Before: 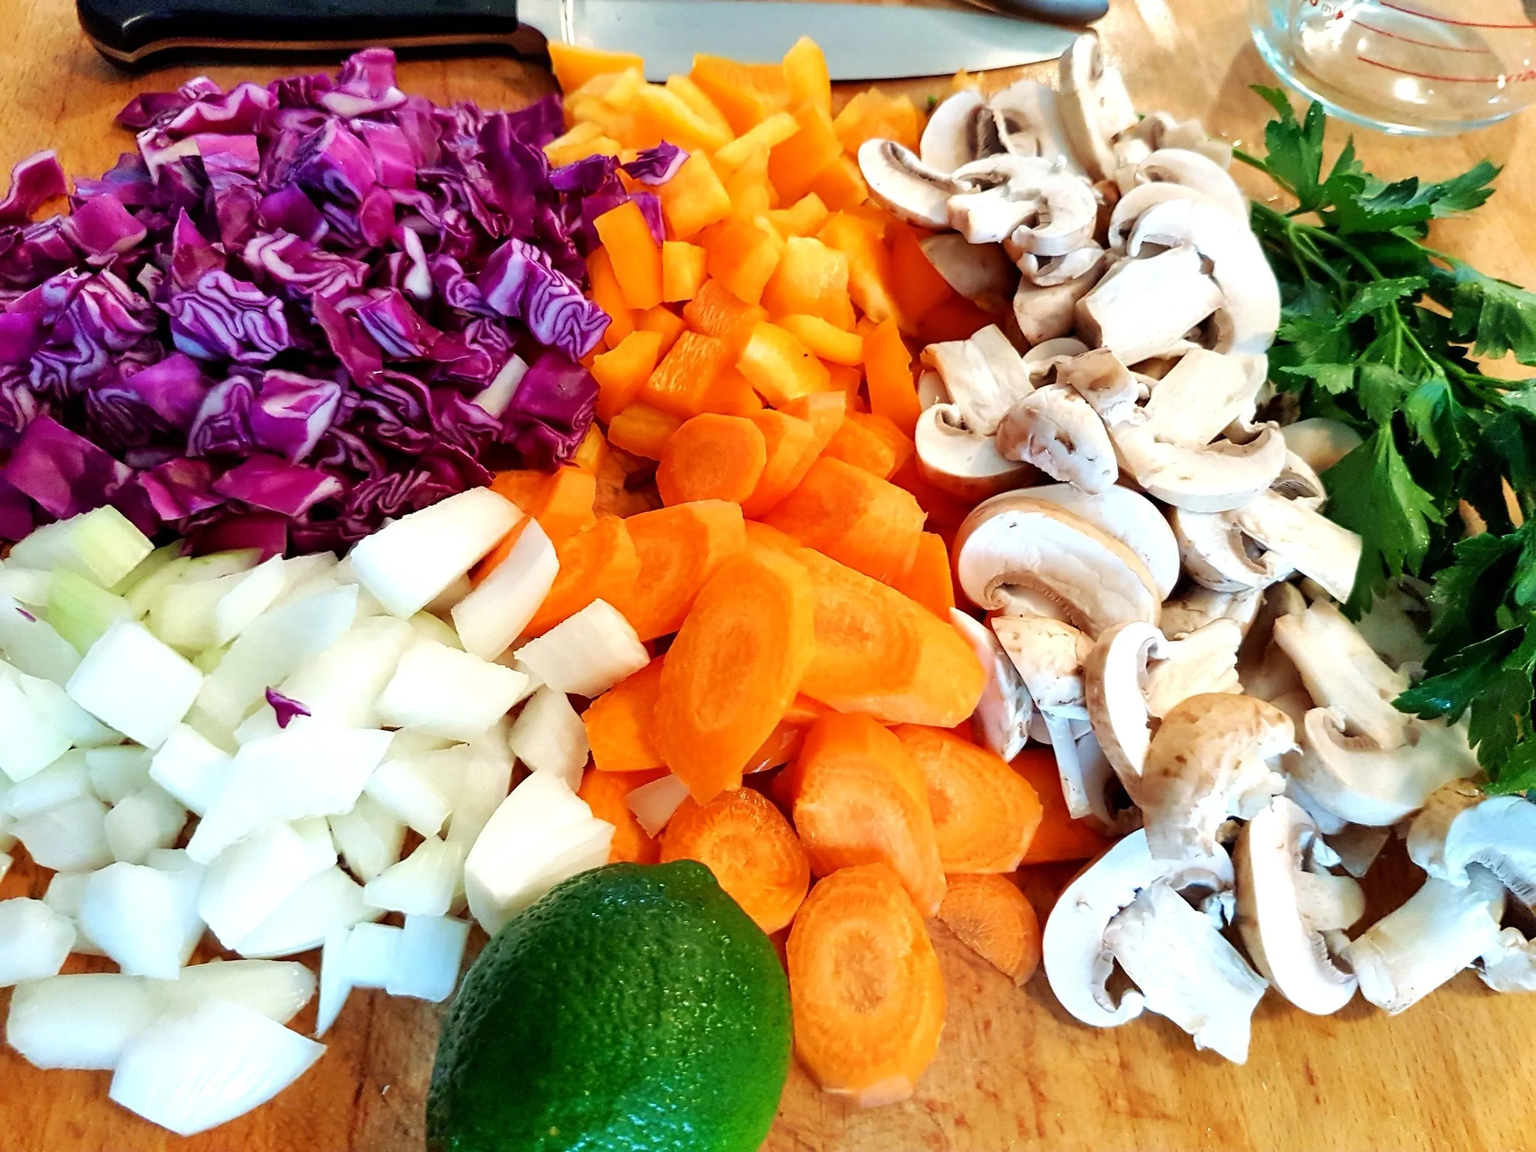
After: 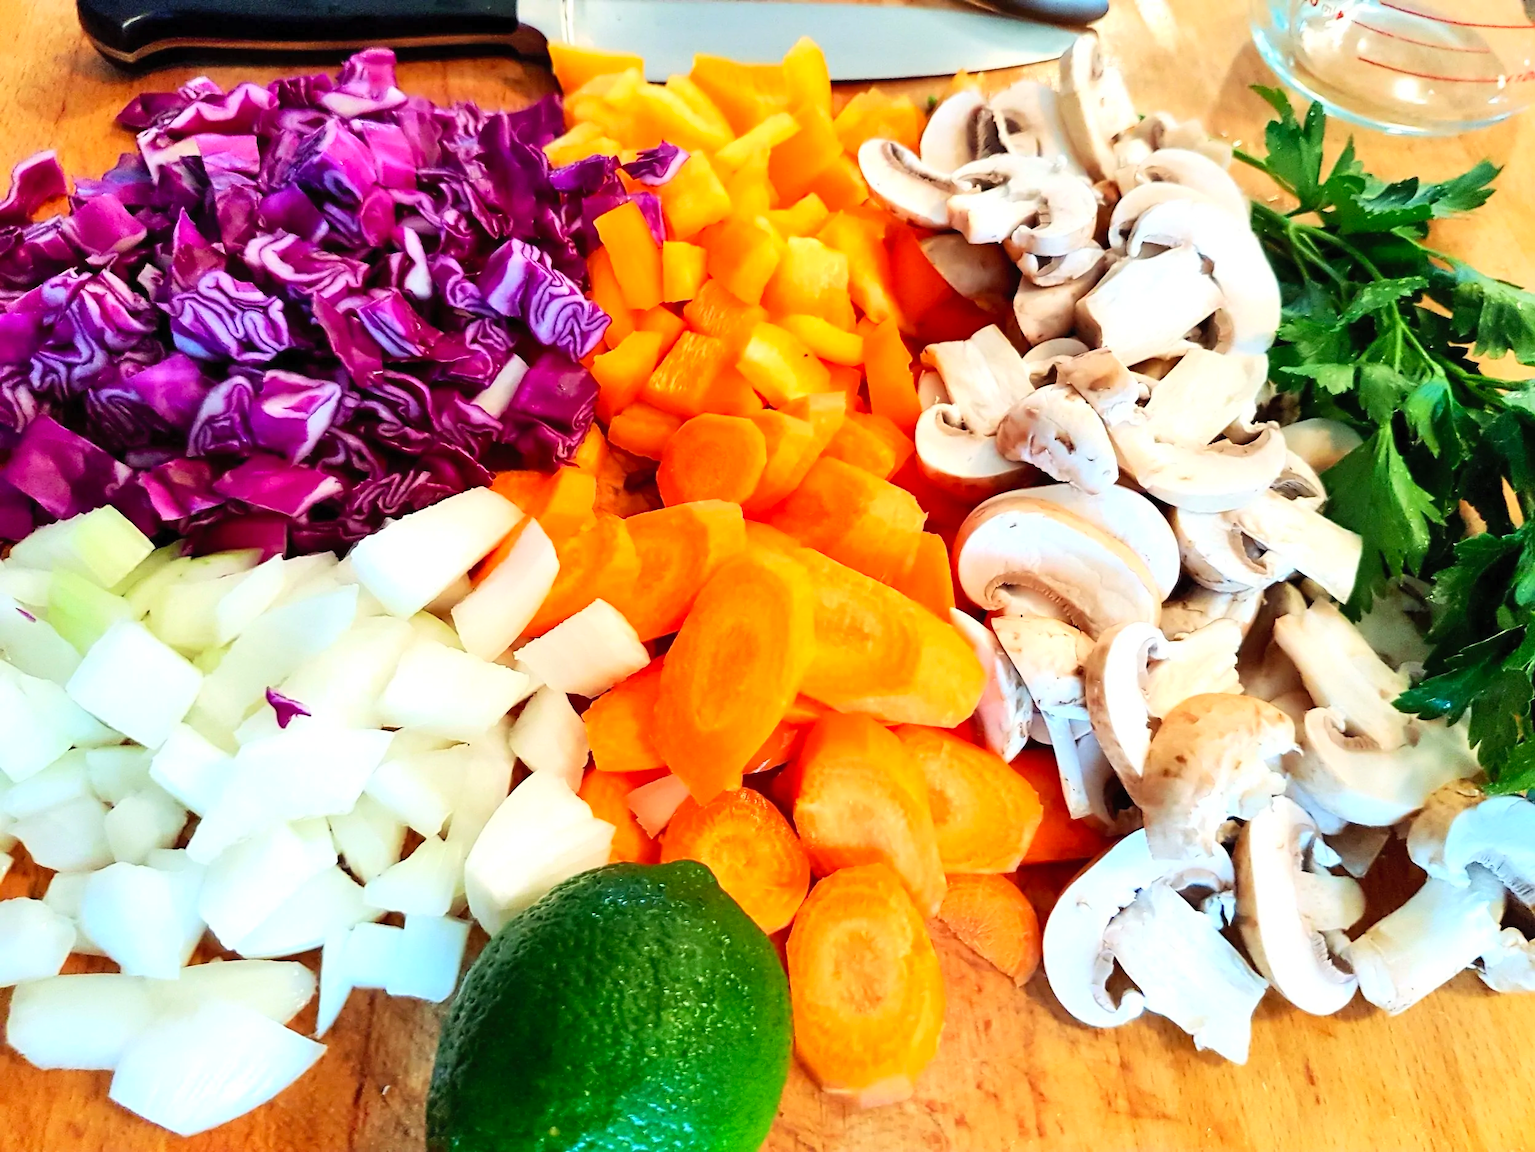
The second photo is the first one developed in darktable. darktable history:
contrast brightness saturation: contrast 0.199, brightness 0.167, saturation 0.223
